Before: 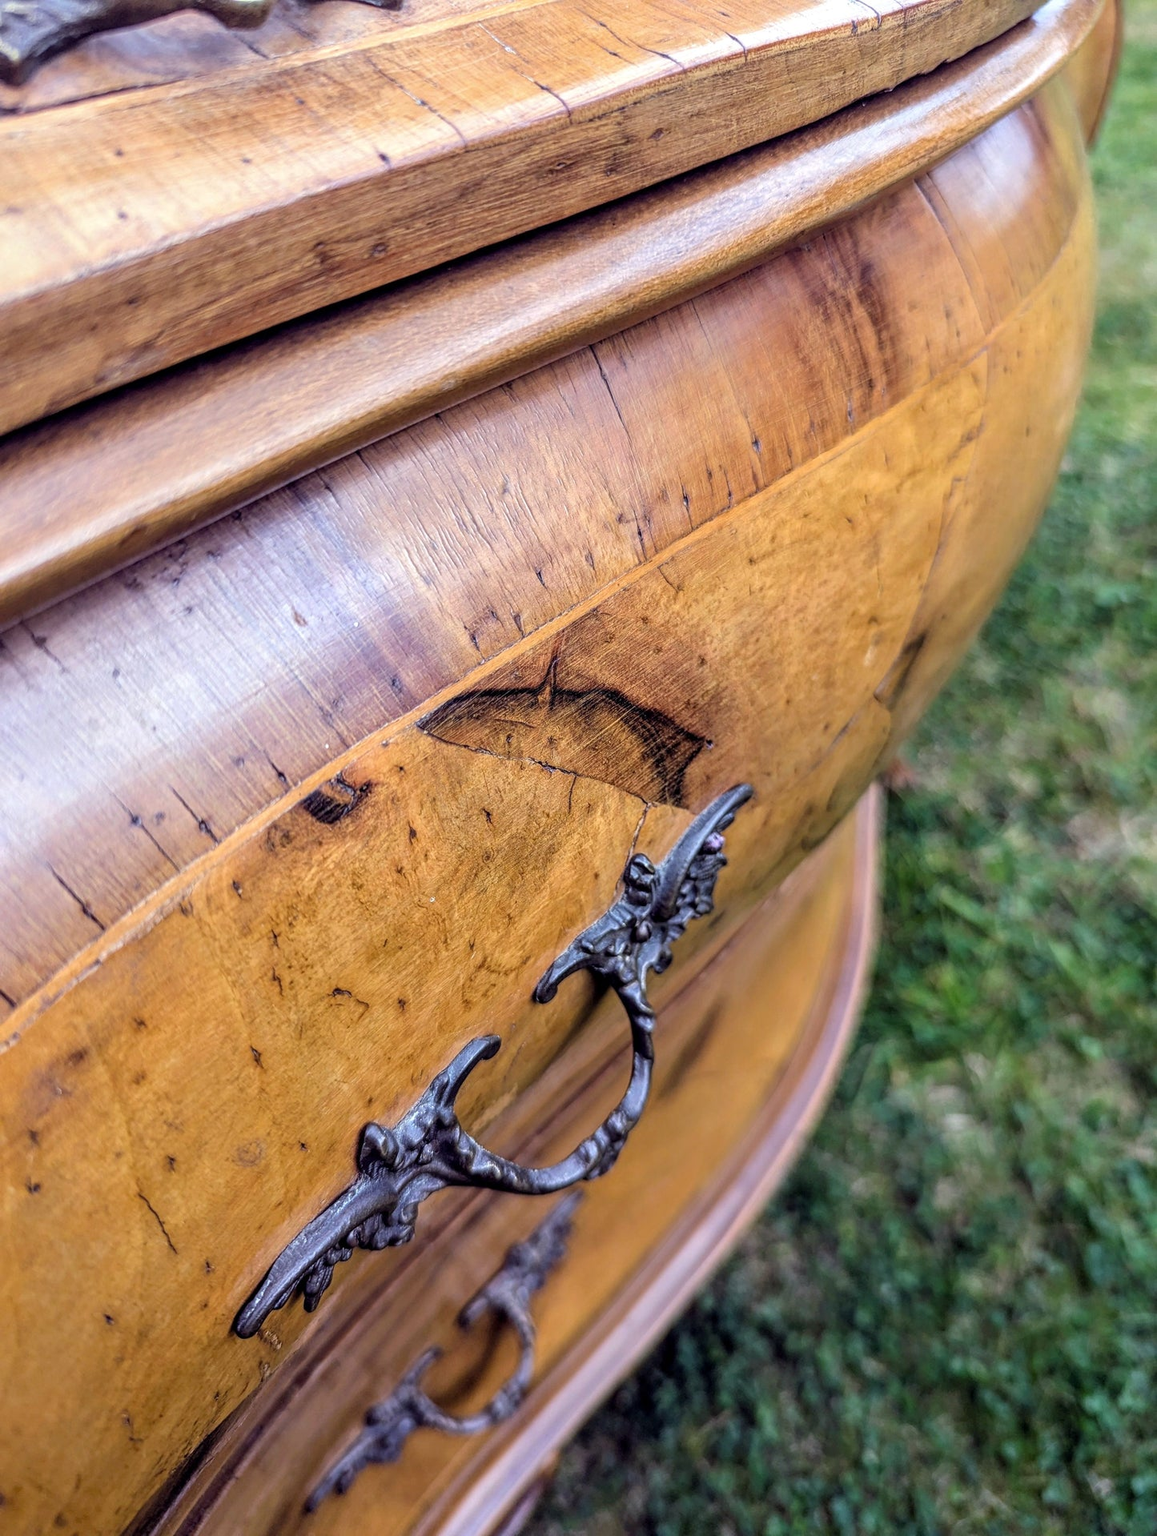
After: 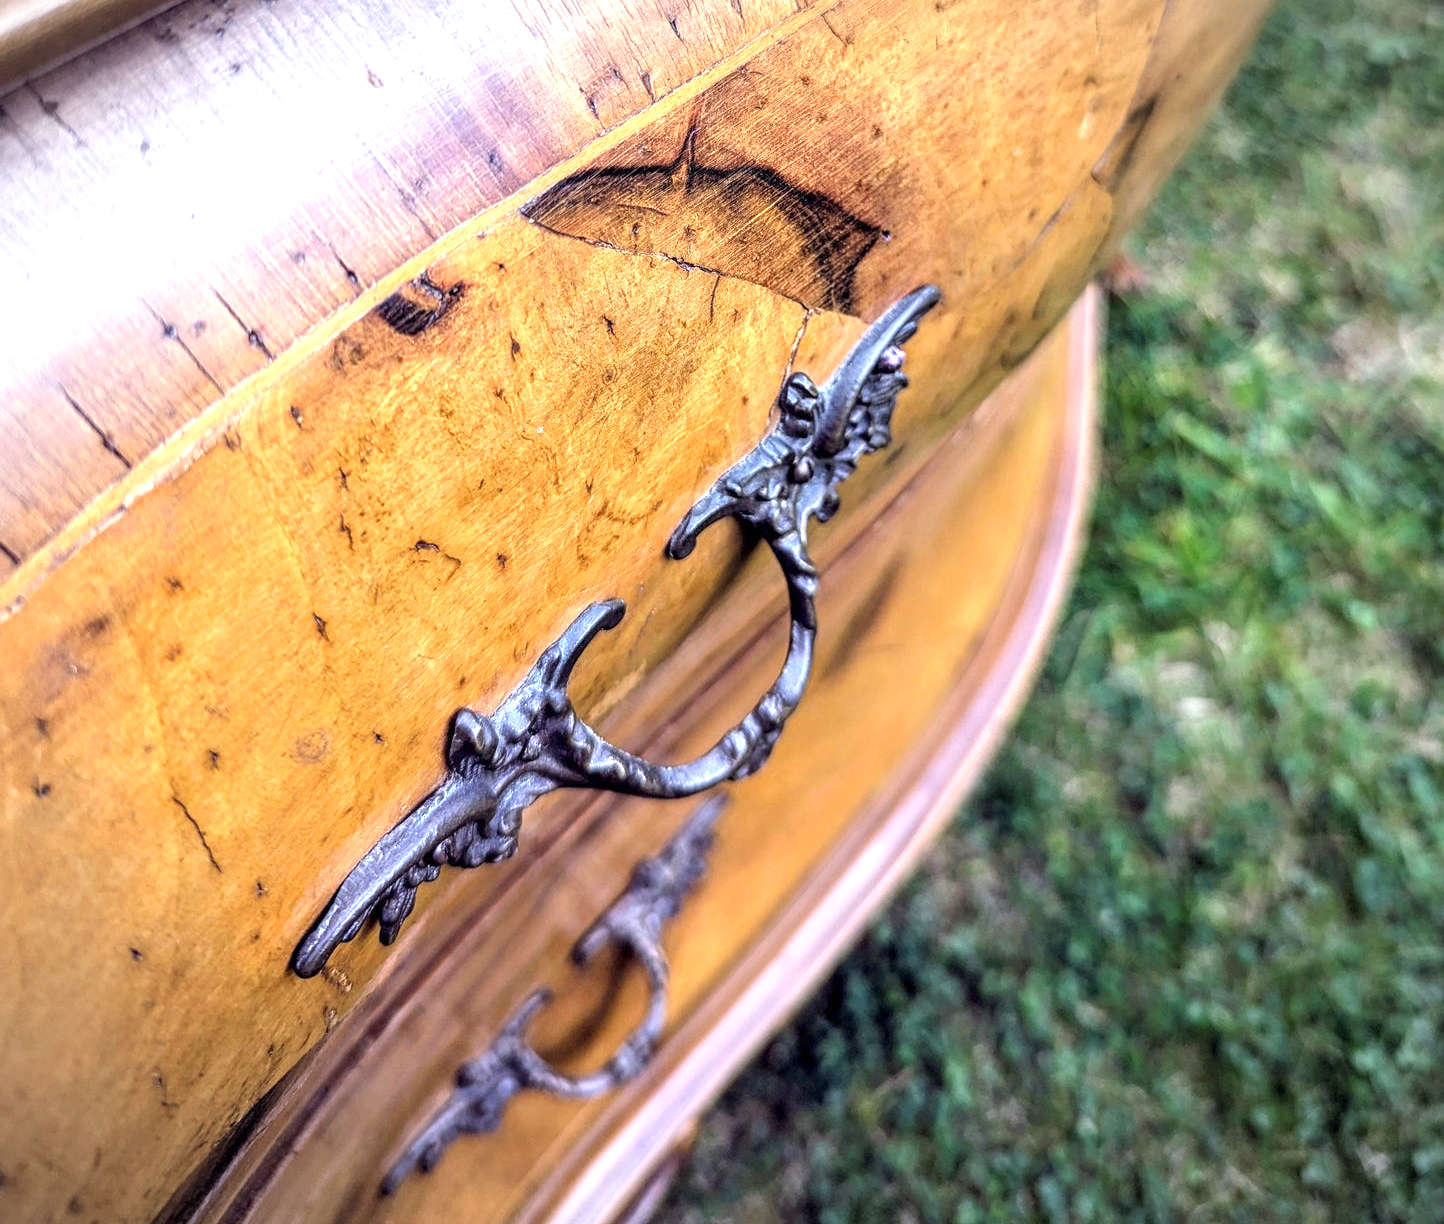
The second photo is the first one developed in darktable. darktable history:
vignetting: fall-off radius 70.48%, automatic ratio true, unbound false
crop and rotate: top 36.21%
exposure: exposure 1 EV, compensate highlight preservation false
